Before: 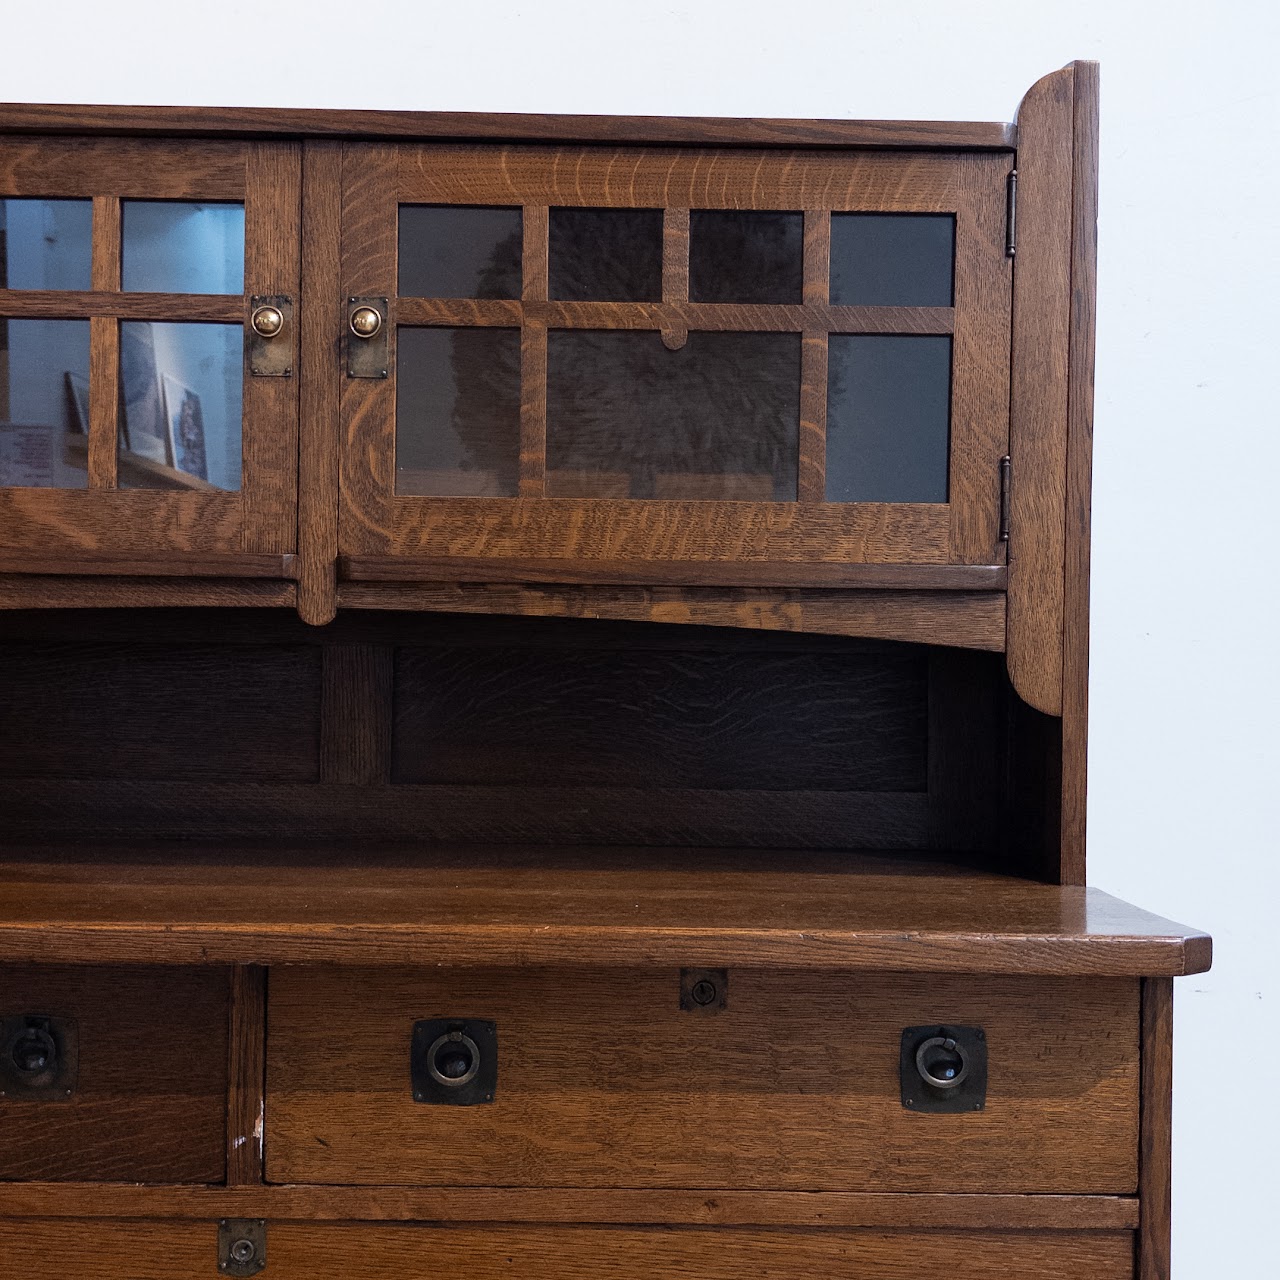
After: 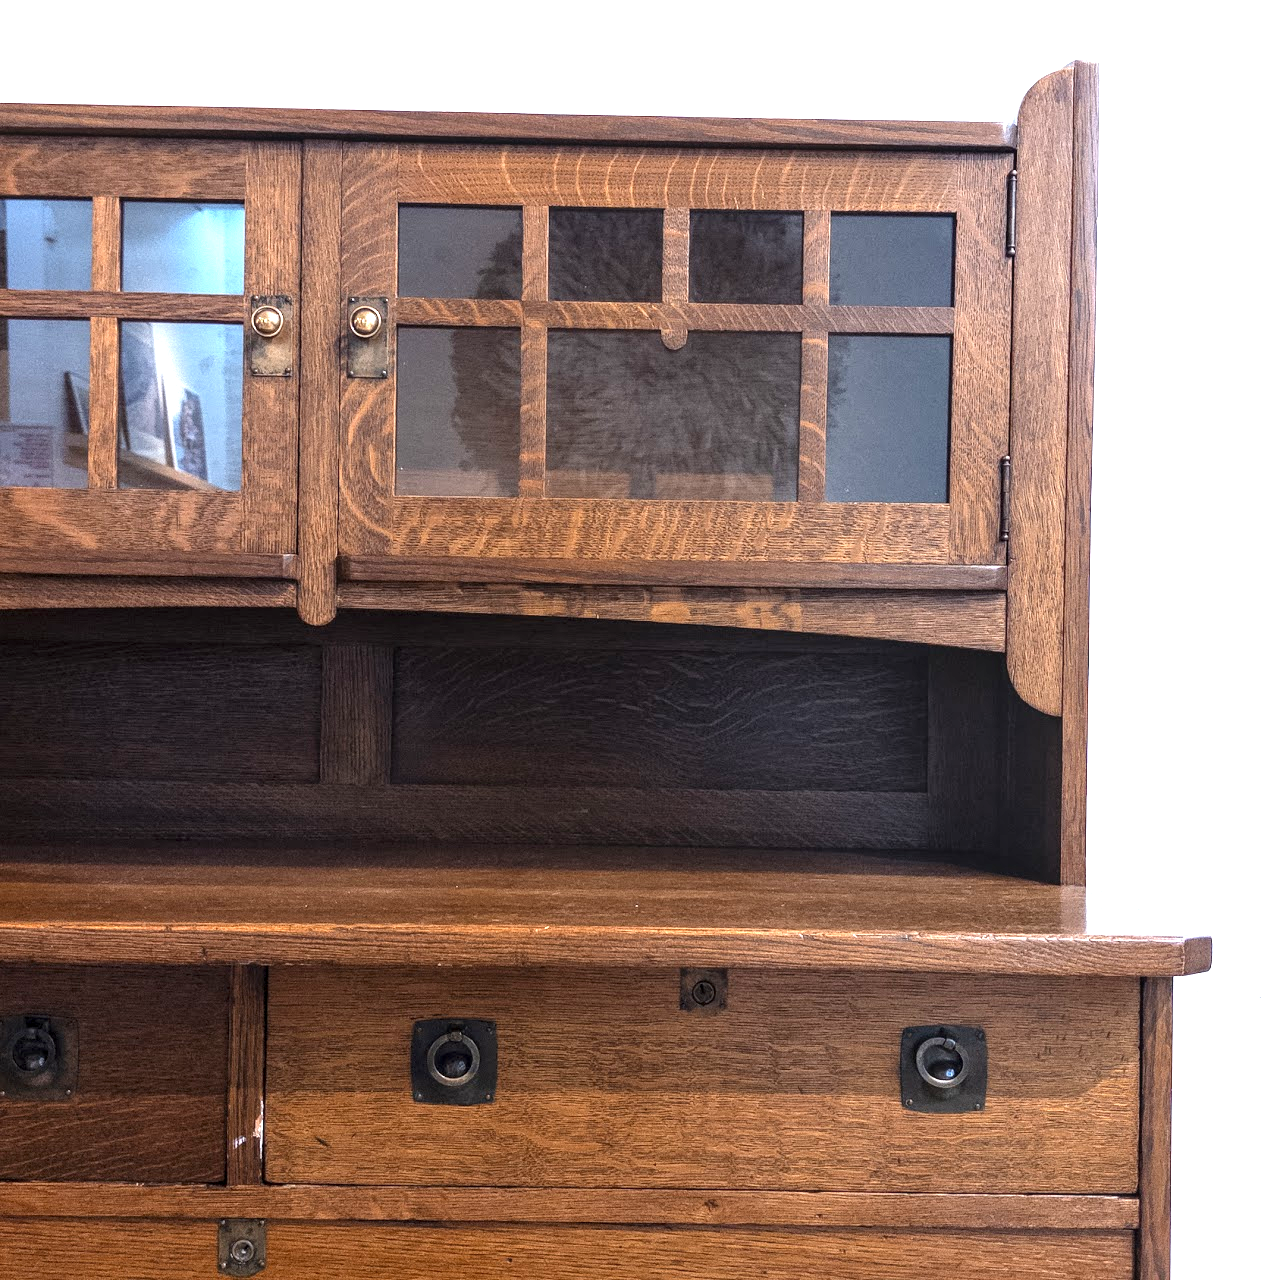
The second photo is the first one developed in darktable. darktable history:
exposure: black level correction 0, exposure 1.2 EV, compensate exposure bias true, compensate highlight preservation false
local contrast: on, module defaults
